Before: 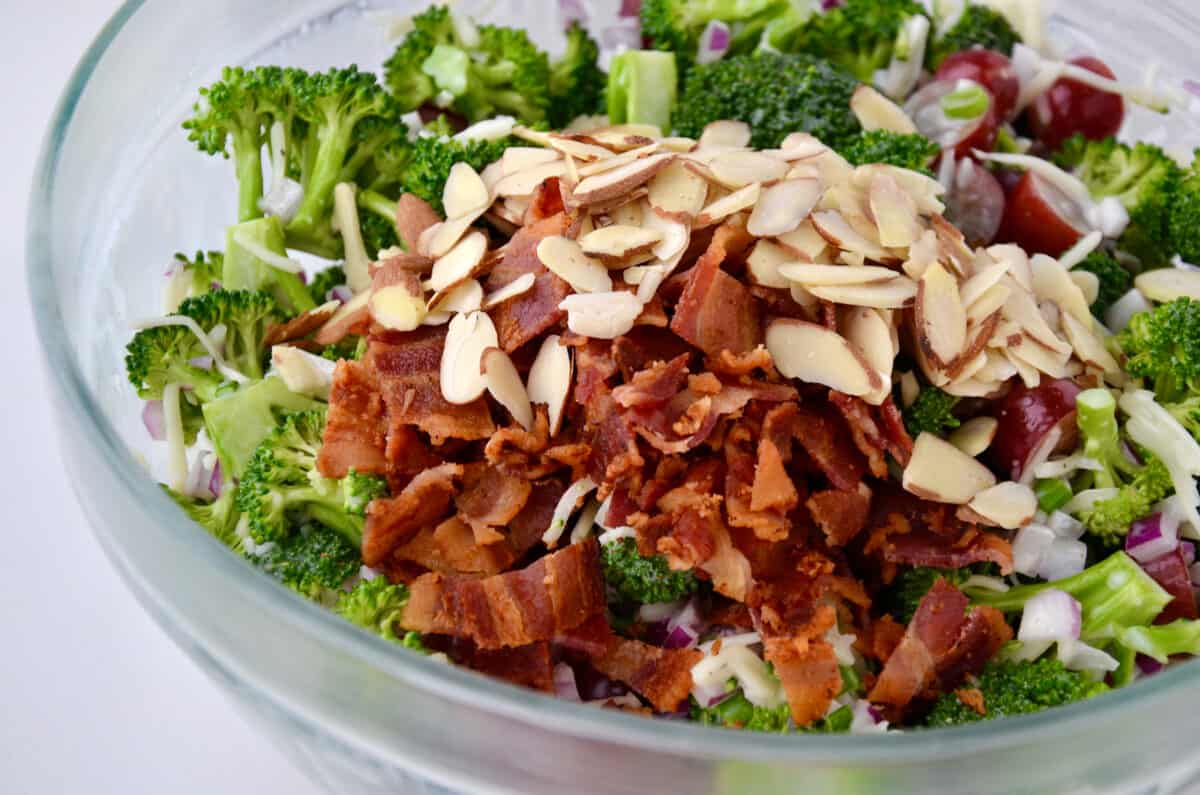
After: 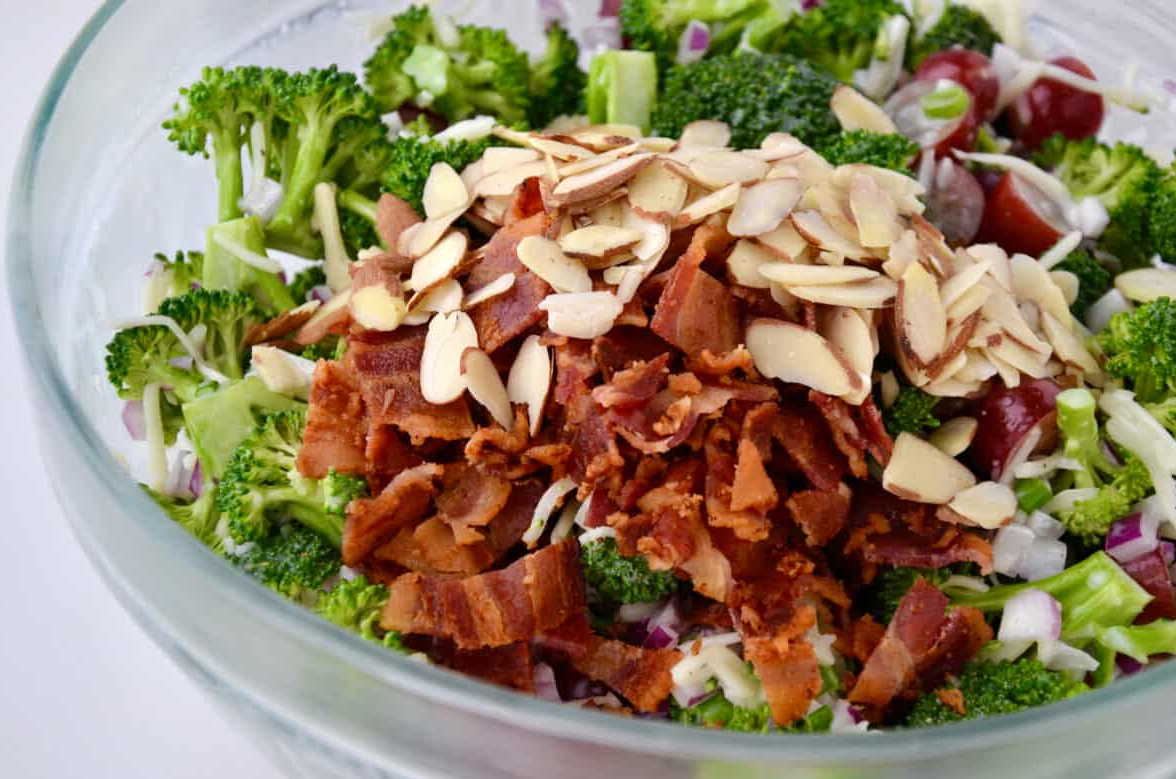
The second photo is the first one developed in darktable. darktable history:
crop: left 1.696%, right 0.284%, bottom 1.973%
